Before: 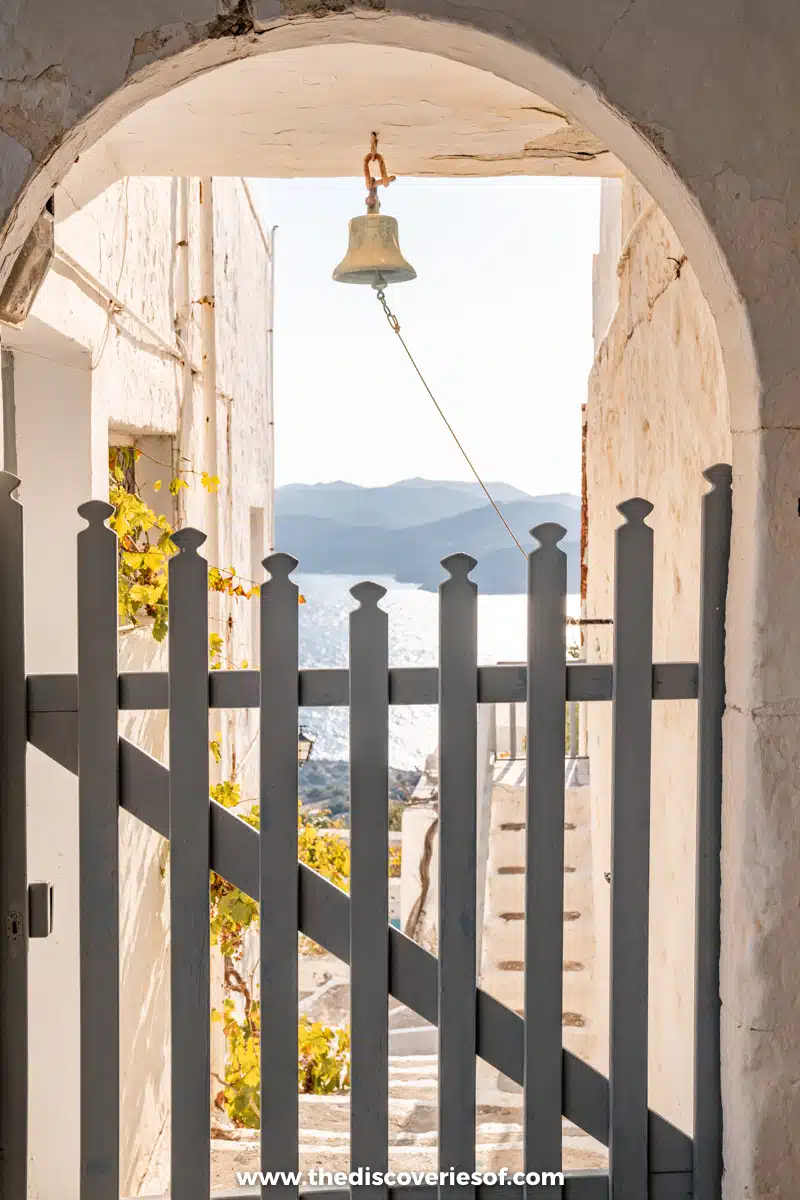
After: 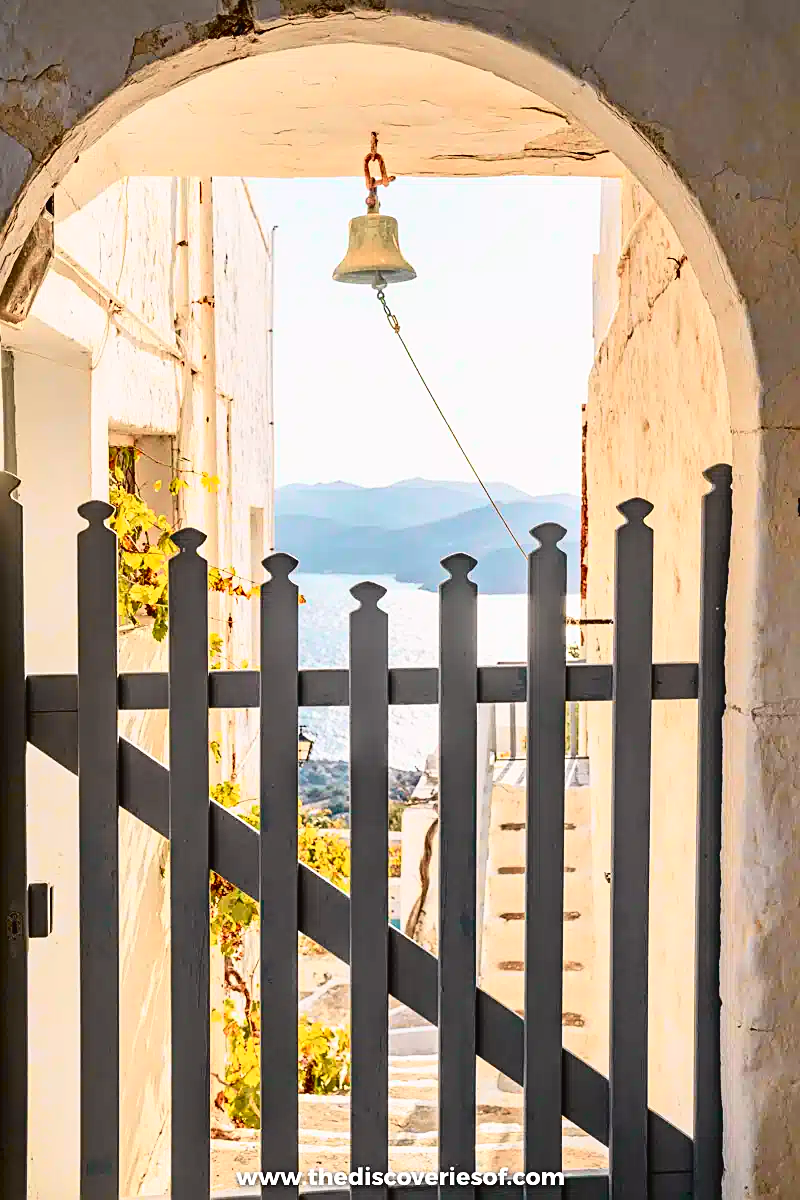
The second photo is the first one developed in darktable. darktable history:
tone curve: curves: ch0 [(0, 0.023) (0.137, 0.069) (0.249, 0.163) (0.487, 0.491) (0.778, 0.858) (0.896, 0.94) (1, 0.988)]; ch1 [(0, 0) (0.396, 0.369) (0.483, 0.459) (0.498, 0.5) (0.515, 0.517) (0.562, 0.6) (0.611, 0.667) (0.692, 0.744) (0.798, 0.863) (1, 1)]; ch2 [(0, 0) (0.426, 0.398) (0.483, 0.481) (0.503, 0.503) (0.526, 0.527) (0.549, 0.59) (0.62, 0.666) (0.705, 0.755) (0.985, 0.966)], color space Lab, independent channels
sharpen: on, module defaults
